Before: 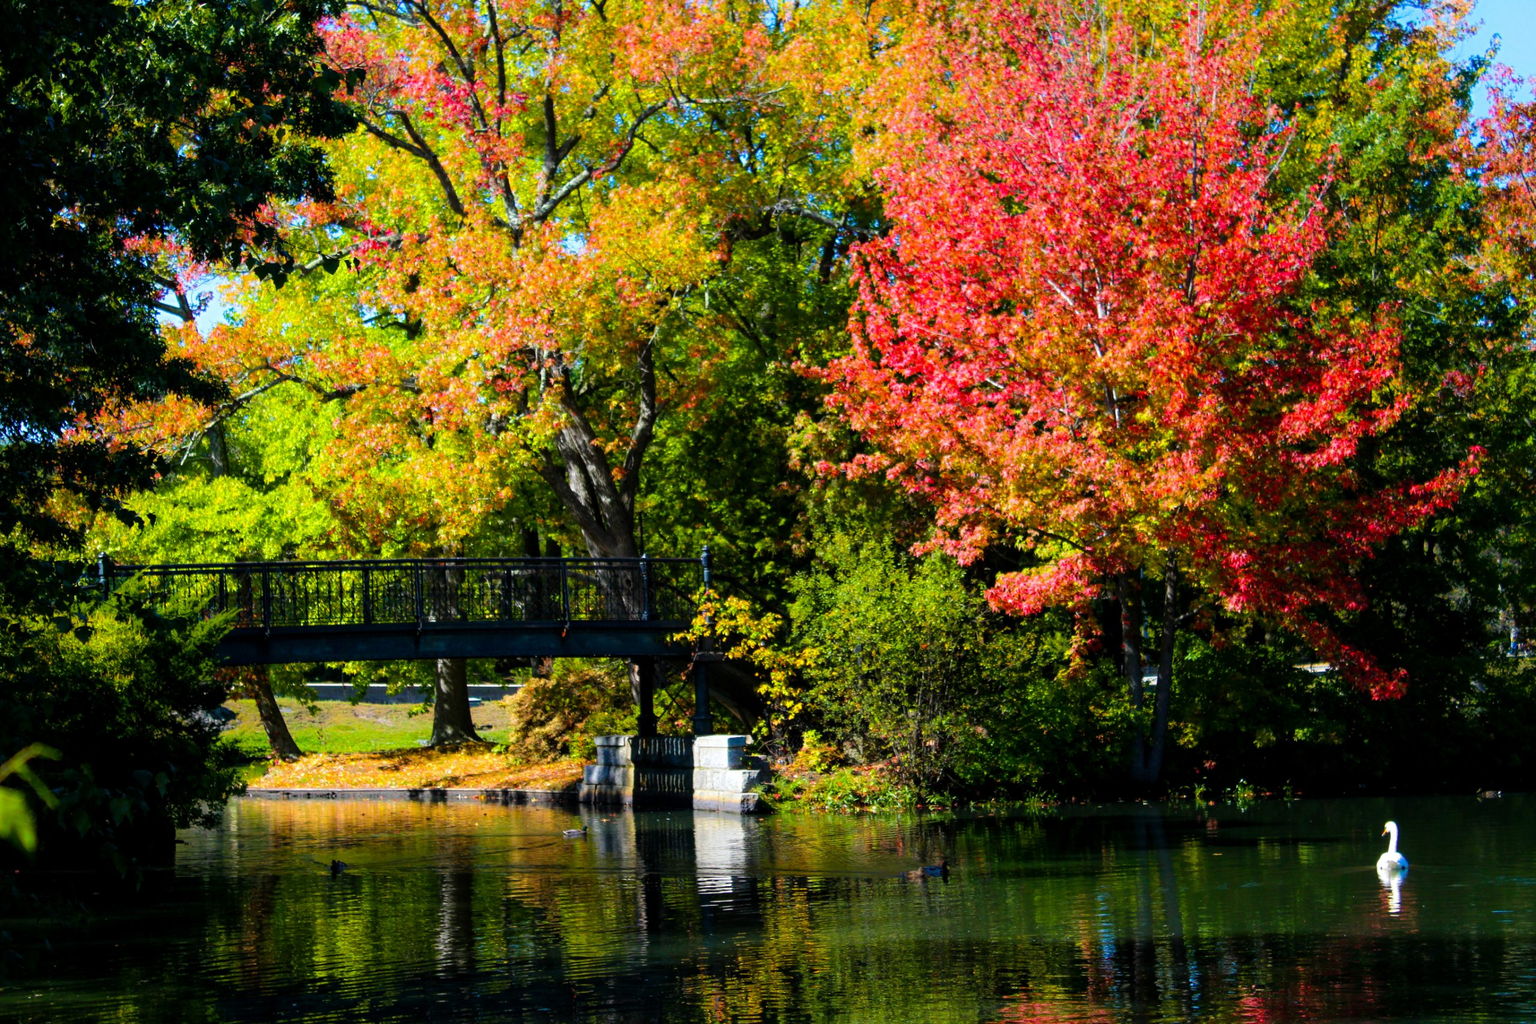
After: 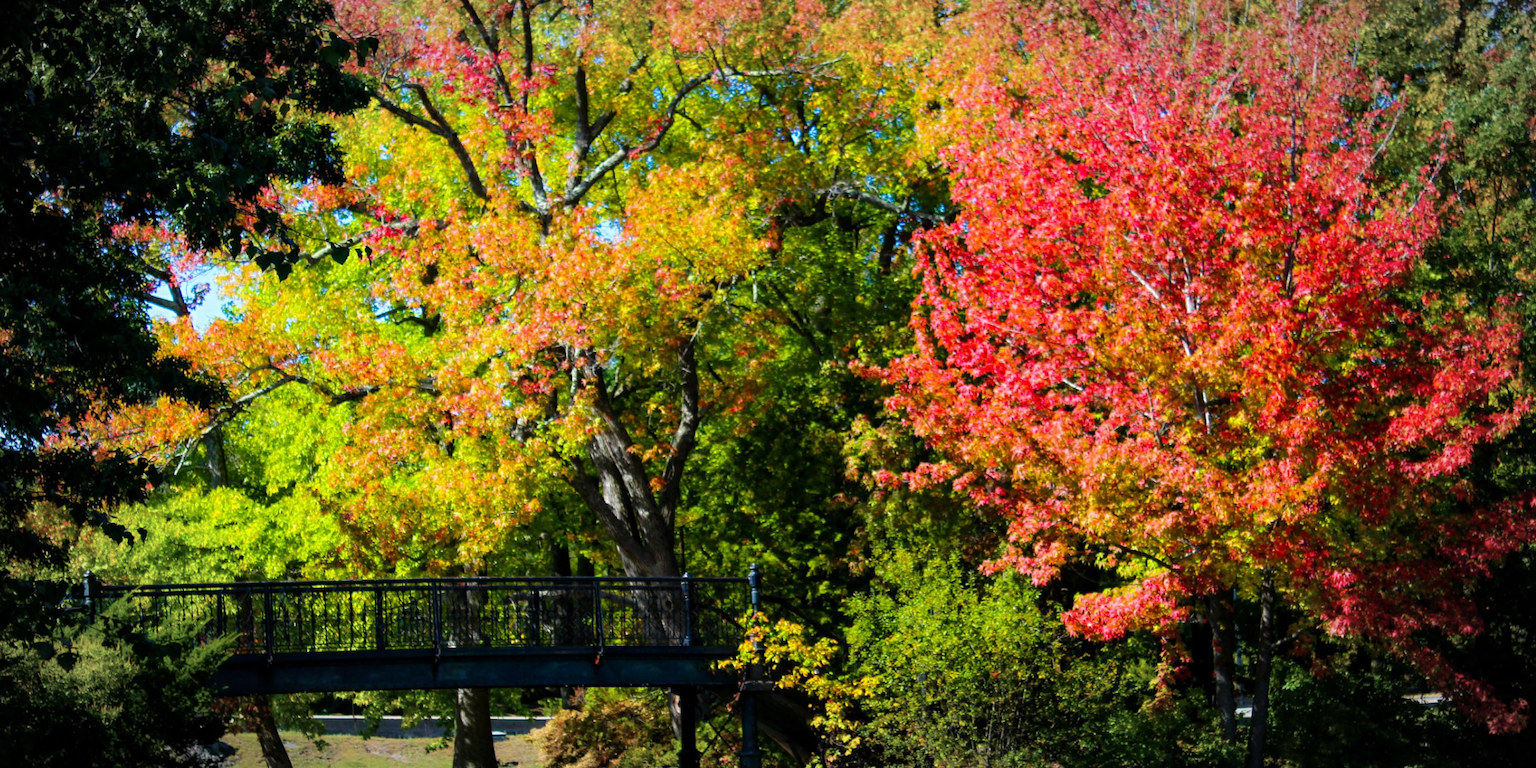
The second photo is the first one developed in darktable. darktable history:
vignetting: fall-off radius 60%, automatic ratio true
crop: left 1.509%, top 3.452%, right 7.696%, bottom 28.452%
